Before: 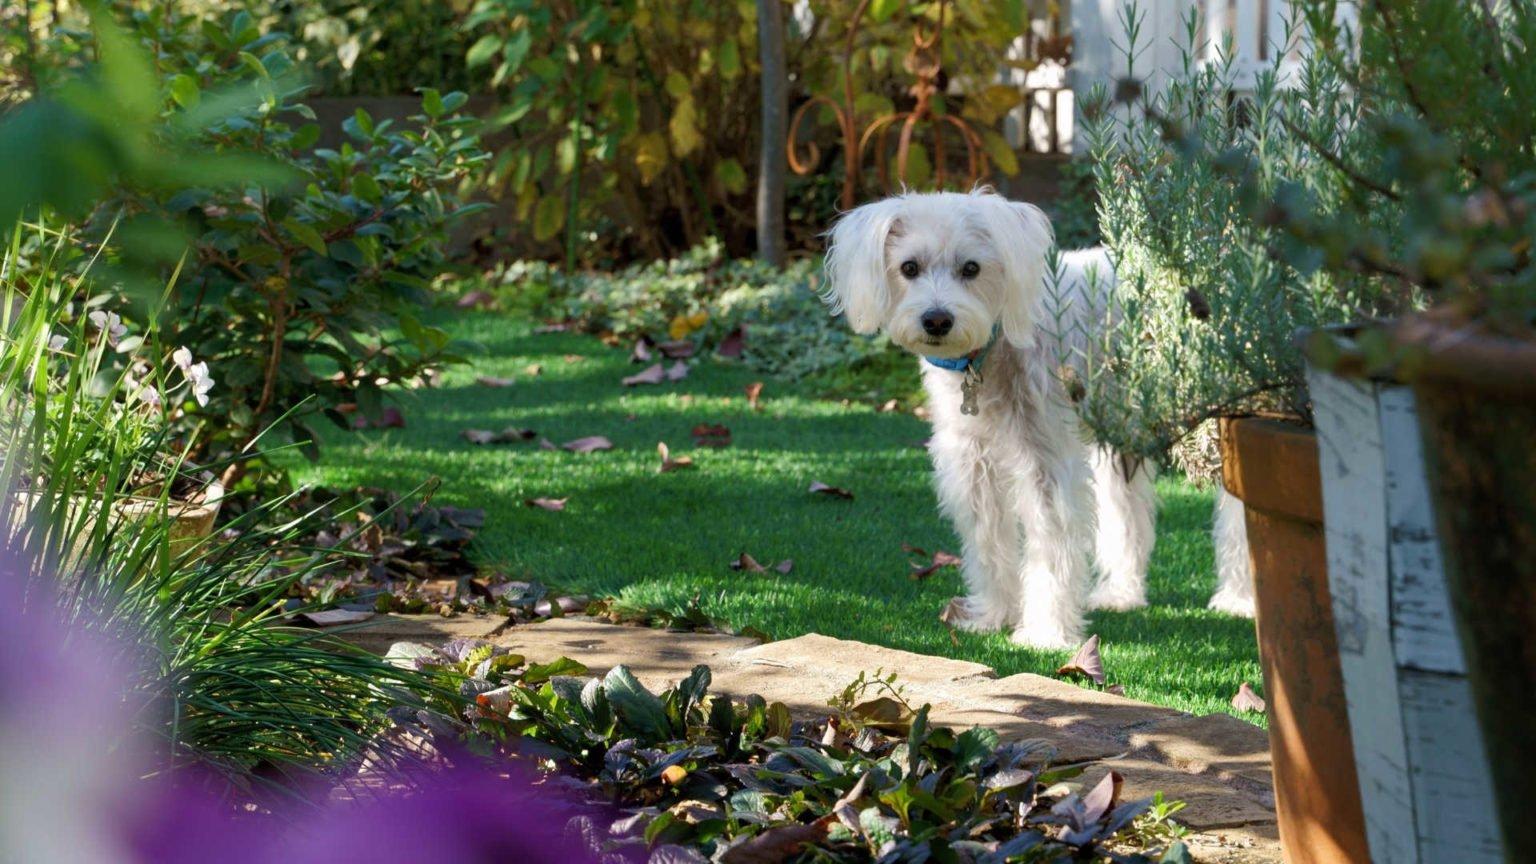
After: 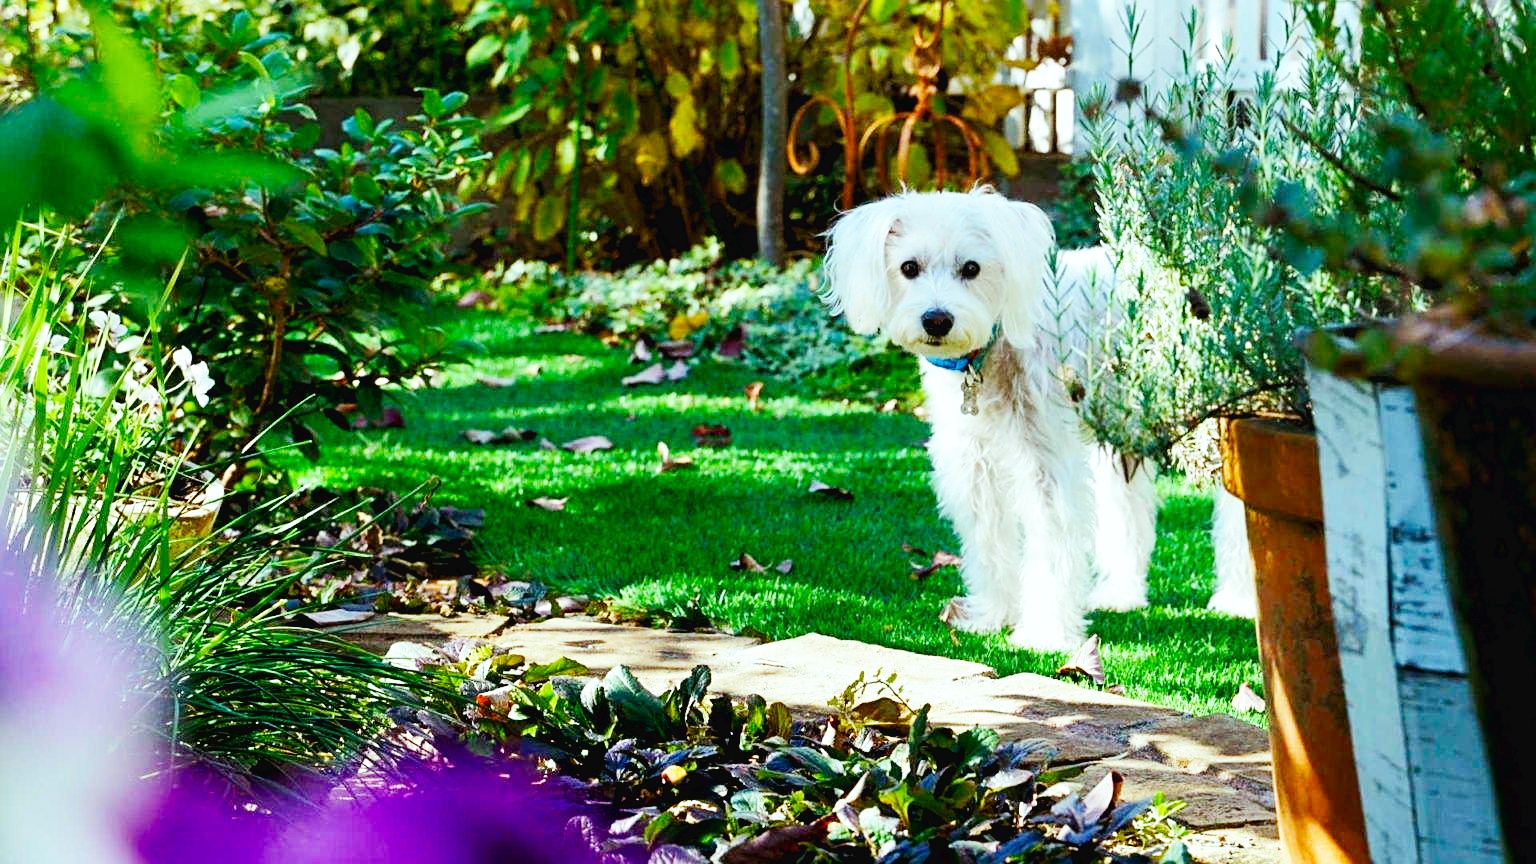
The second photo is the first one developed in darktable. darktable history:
color balance rgb: highlights gain › chroma 4.039%, highlights gain › hue 201.67°, perceptual saturation grading › global saturation 10.267%, perceptual brilliance grading › mid-tones 10.092%, perceptual brilliance grading › shadows 14.249%, saturation formula JzAzBz (2021)
sharpen: on, module defaults
base curve: curves: ch0 [(0, 0.003) (0.001, 0.002) (0.006, 0.004) (0.02, 0.022) (0.048, 0.086) (0.094, 0.234) (0.162, 0.431) (0.258, 0.629) (0.385, 0.8) (0.548, 0.918) (0.751, 0.988) (1, 1)], preserve colors none
exposure: black level correction 0.006, exposure -0.219 EV, compensate highlight preservation false
